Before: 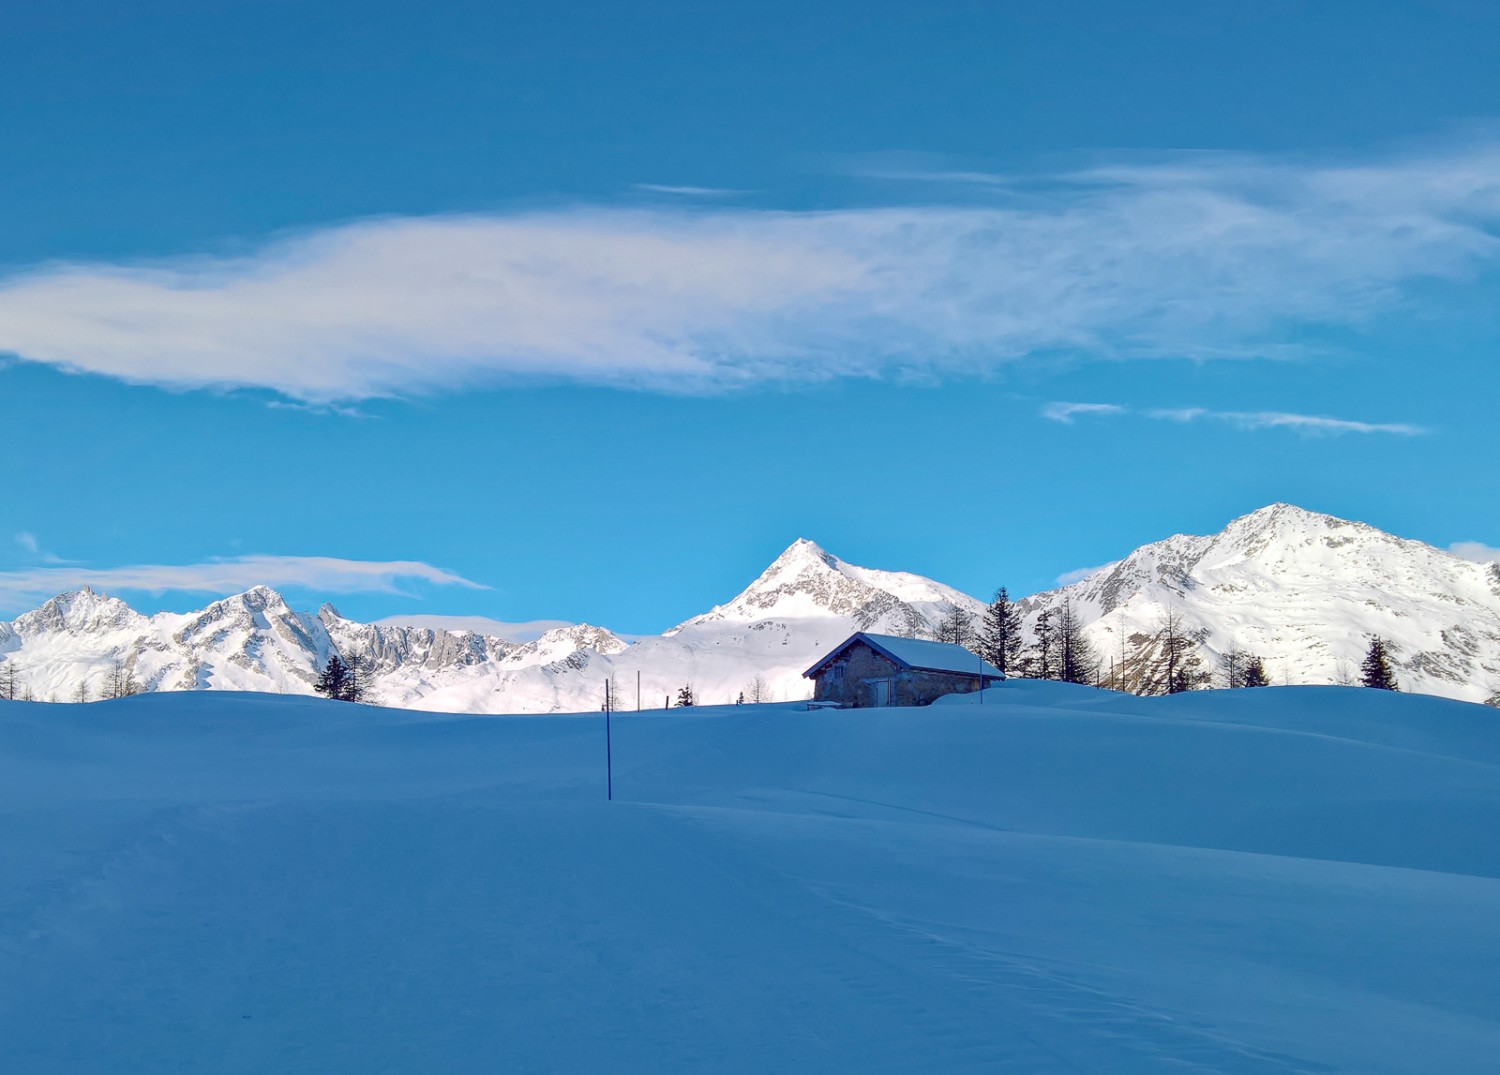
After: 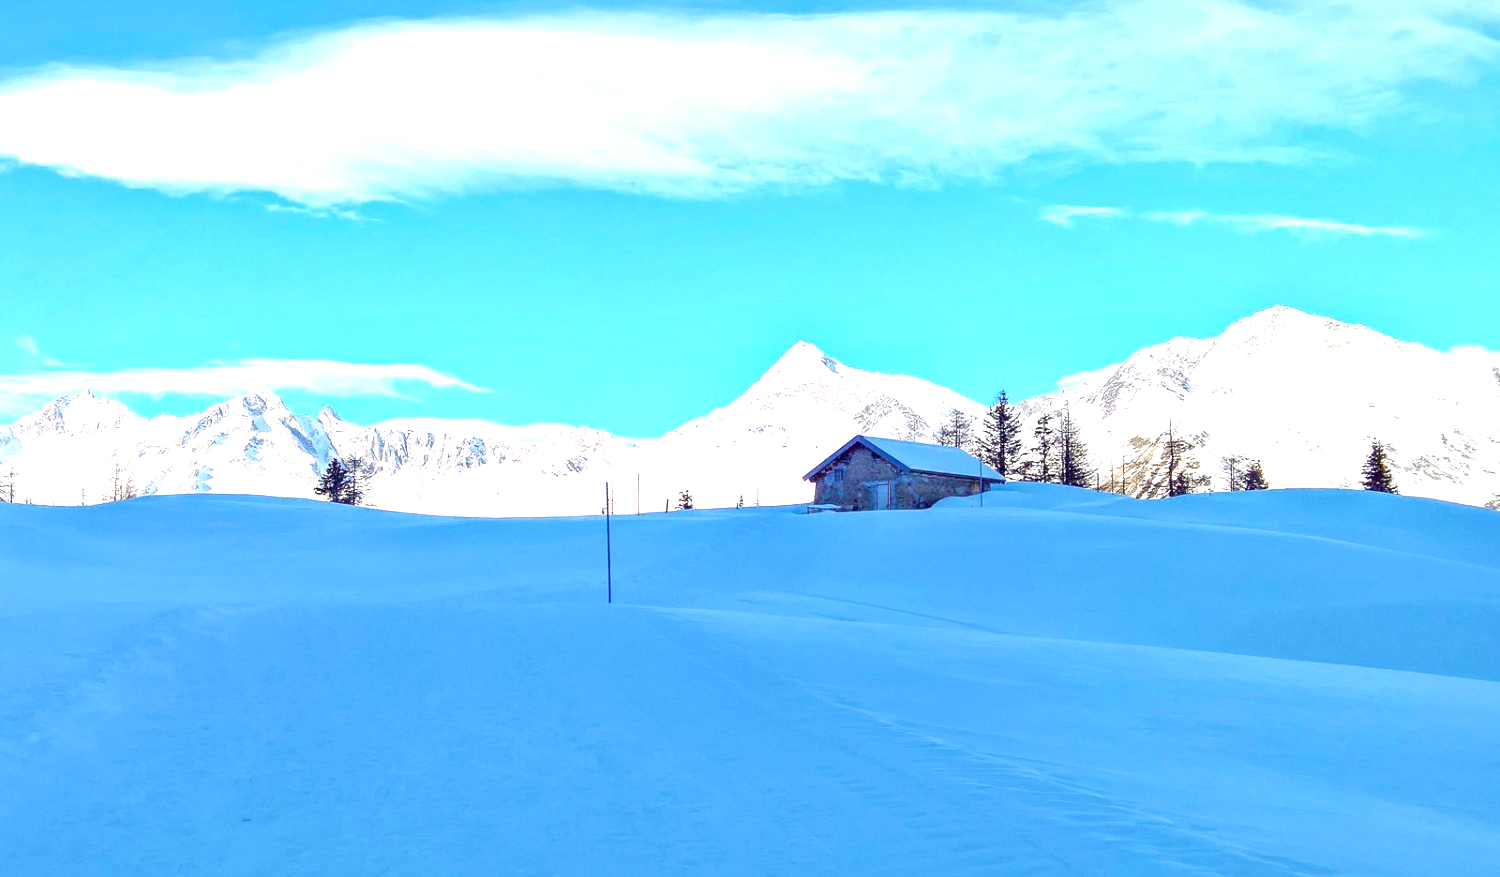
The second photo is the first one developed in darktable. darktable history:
crop and rotate: top 18.37%
exposure: black level correction 0.001, exposure 1.399 EV, compensate highlight preservation false
